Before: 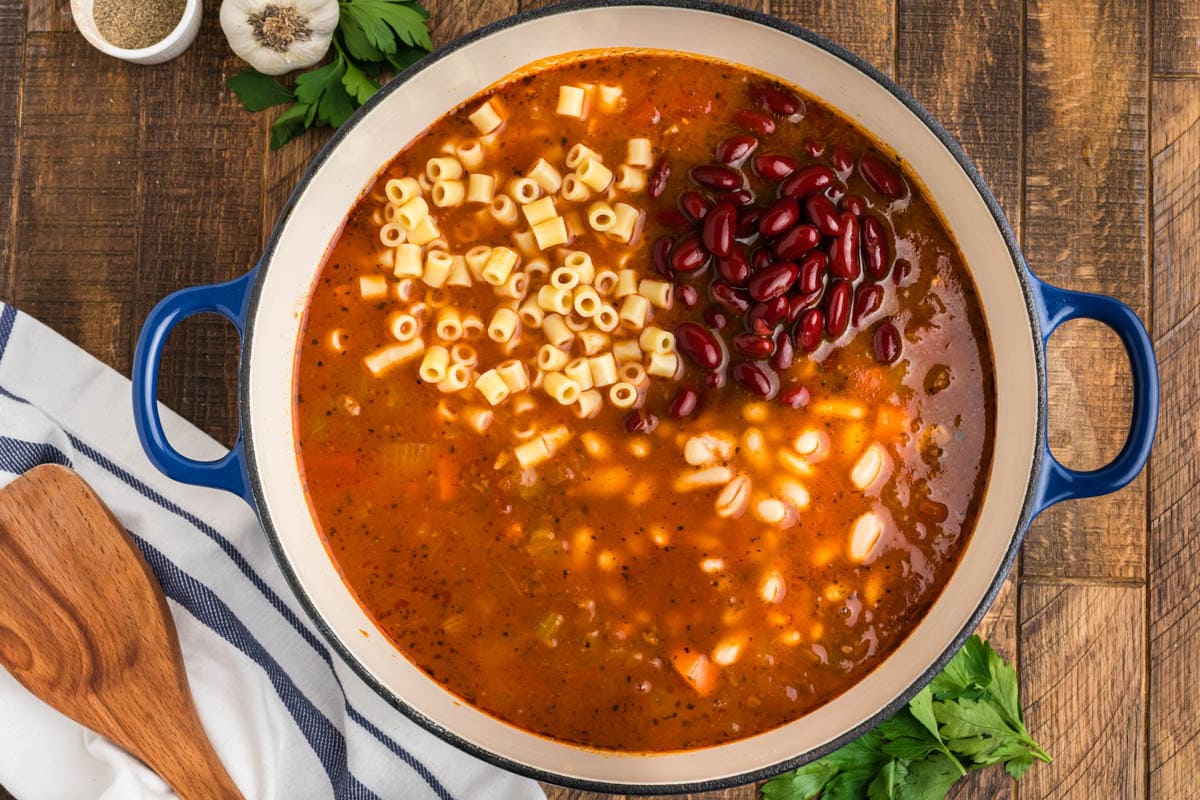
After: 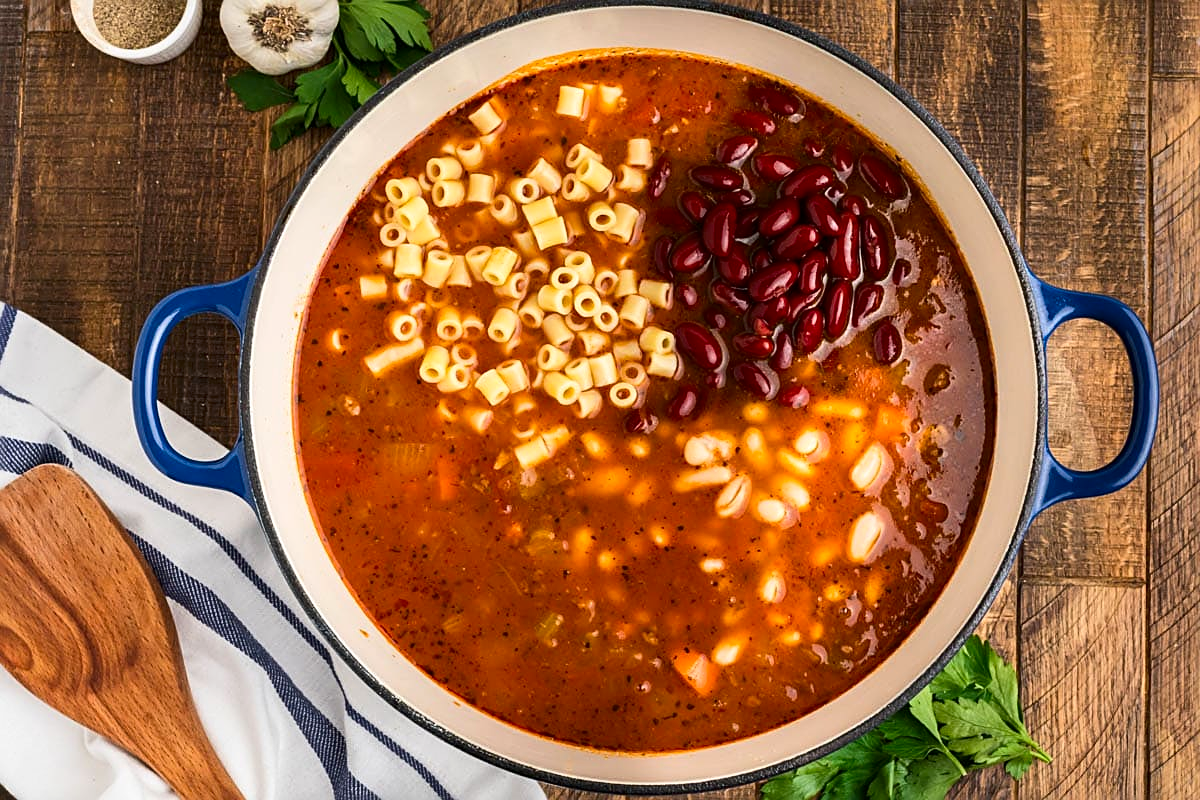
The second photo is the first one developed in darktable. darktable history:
contrast brightness saturation: contrast 0.148, brightness -0.005, saturation 0.096
sharpen: on, module defaults
